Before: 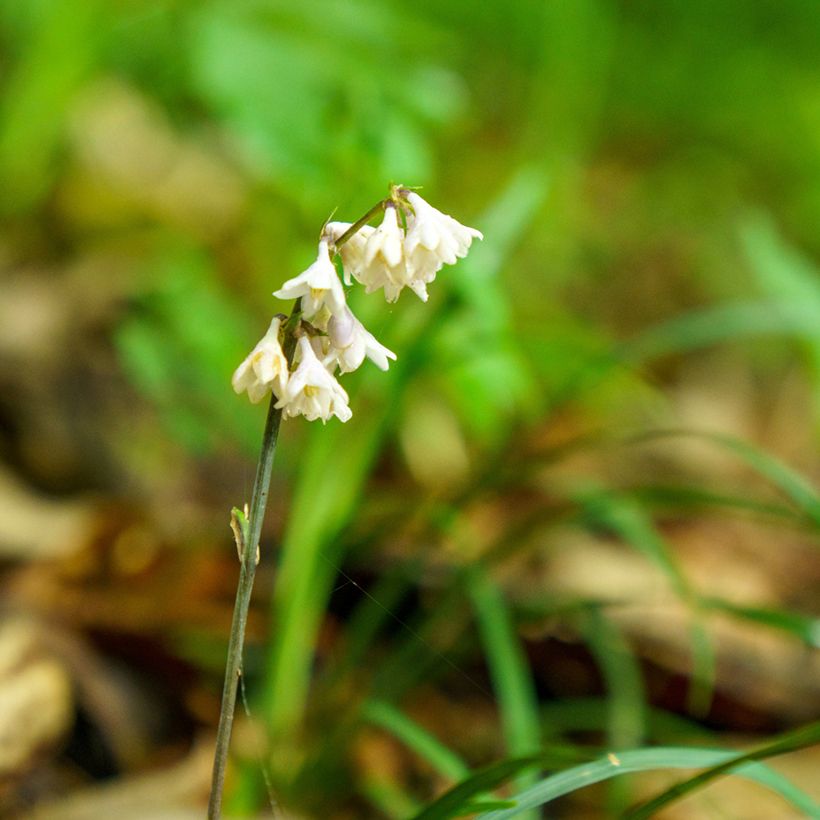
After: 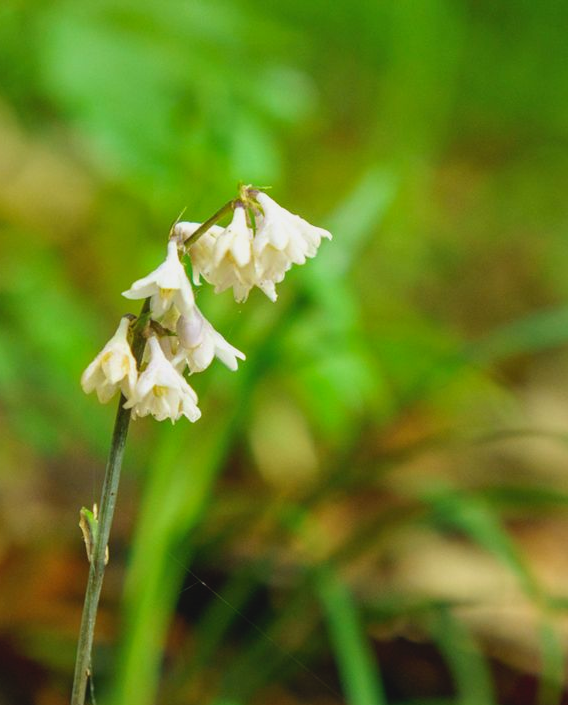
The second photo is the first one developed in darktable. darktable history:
crop: left 18.479%, right 12.2%, bottom 13.971%
contrast brightness saturation: contrast -0.11
